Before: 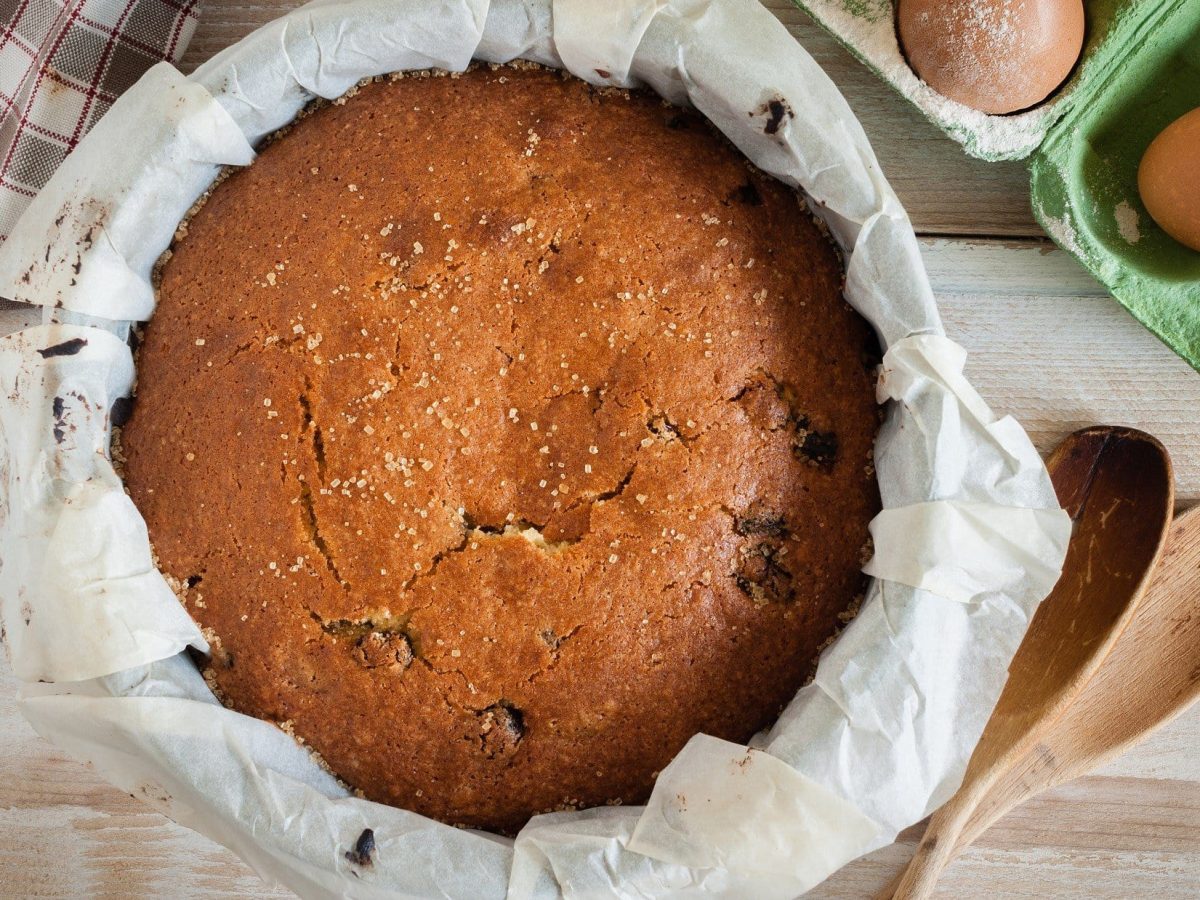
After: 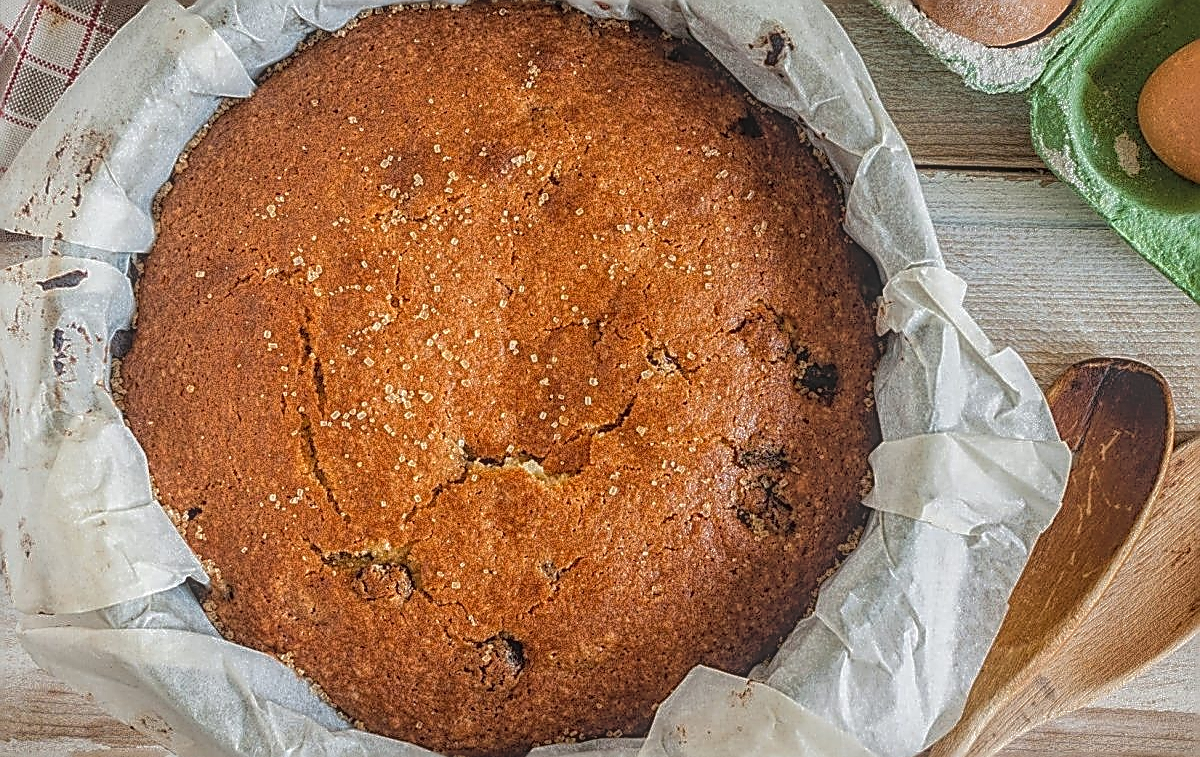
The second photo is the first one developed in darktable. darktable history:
crop: top 7.59%, bottom 8.279%
local contrast: highlights 20%, shadows 27%, detail 199%, midtone range 0.2
sharpen: amount 1.866
